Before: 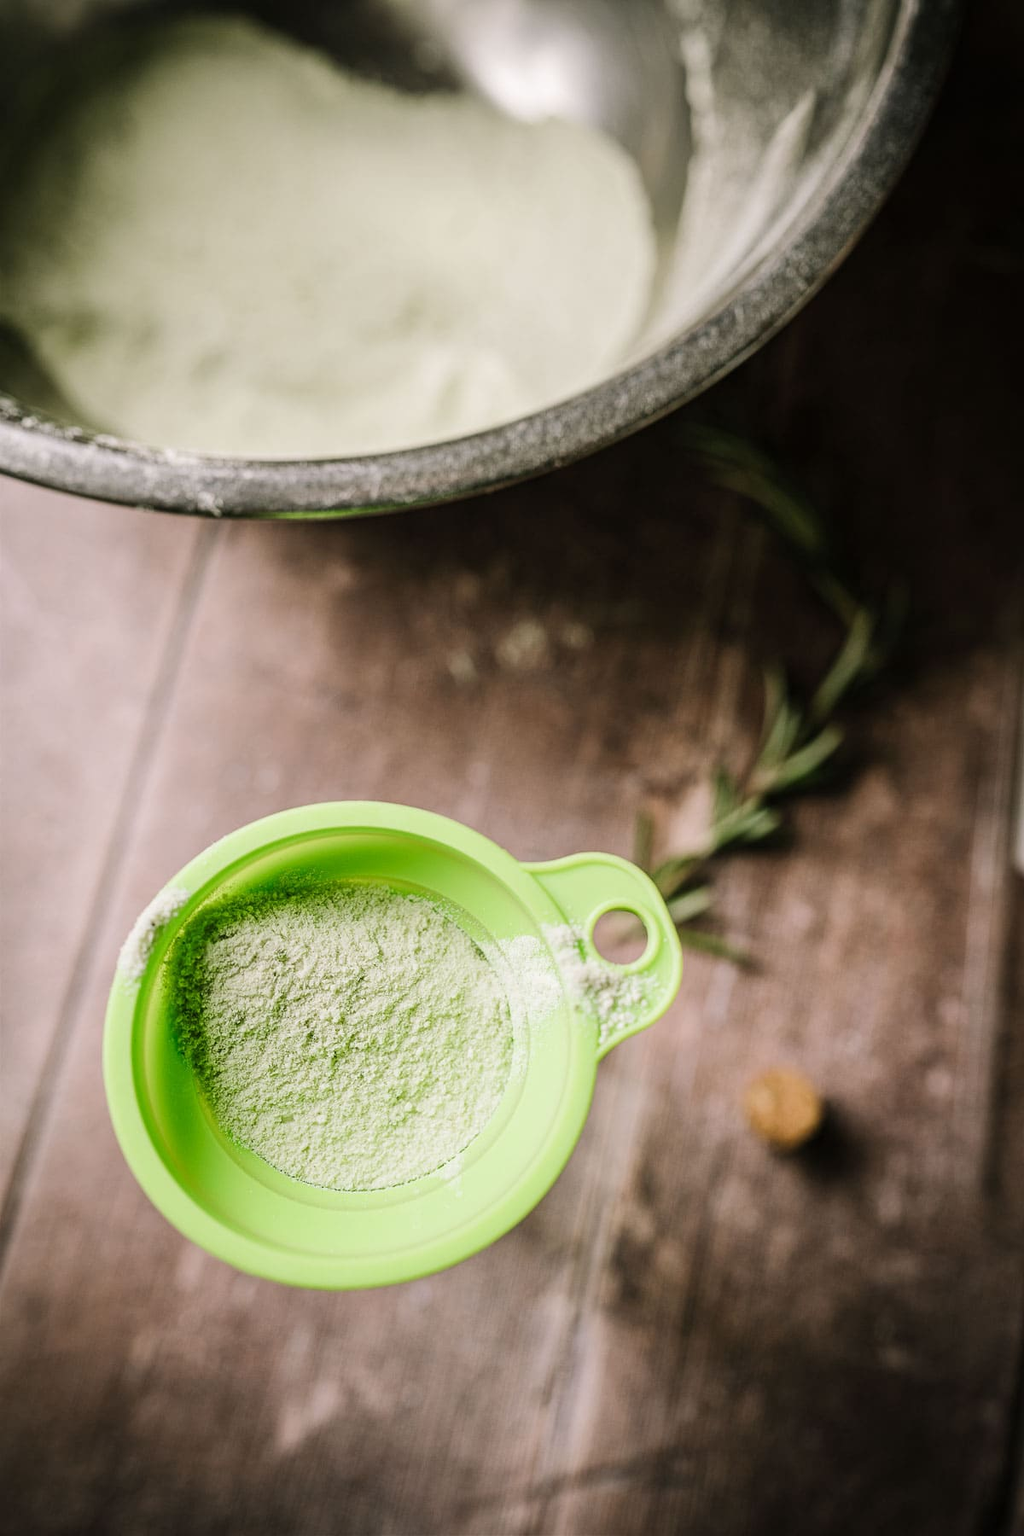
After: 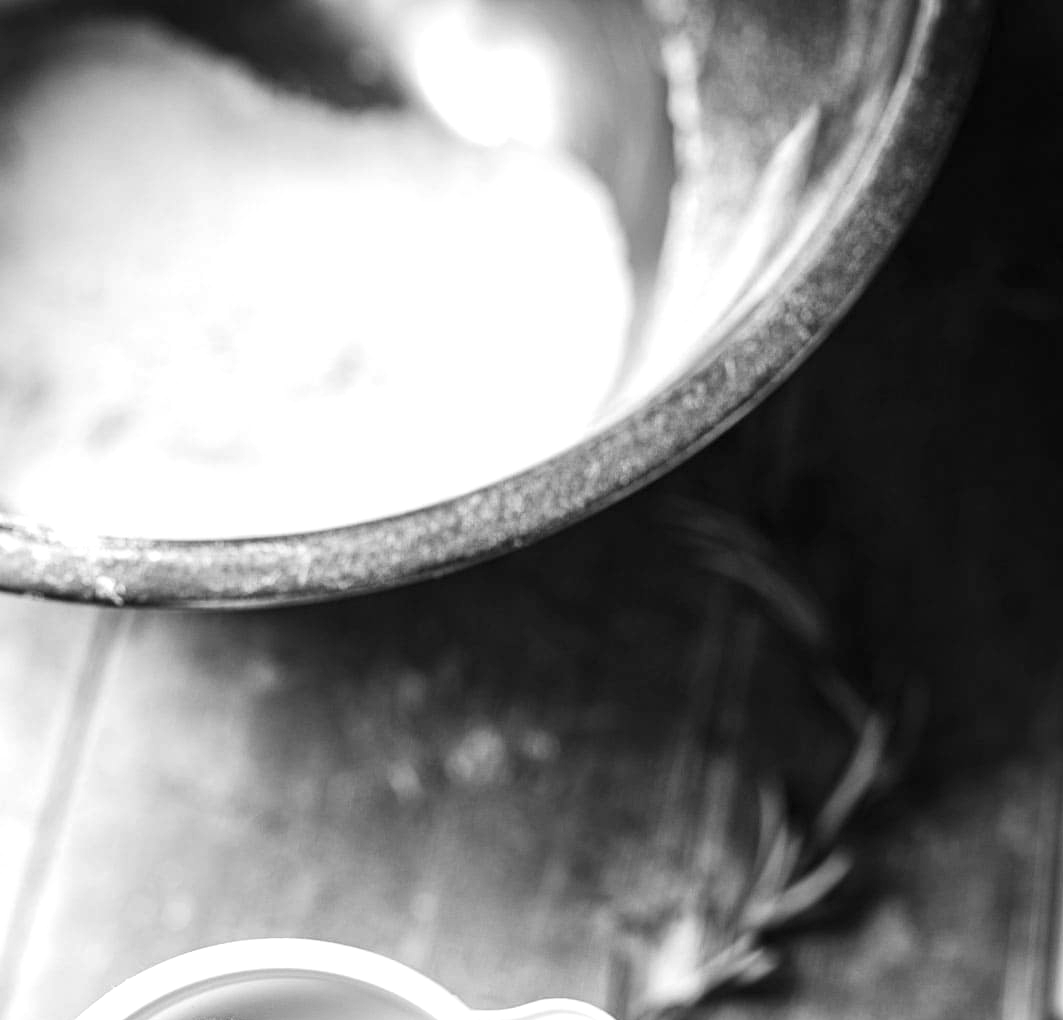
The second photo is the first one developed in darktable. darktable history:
exposure: black level correction 0, exposure 0.892 EV, compensate highlight preservation false
crop and rotate: left 11.36%, bottom 43.311%
color calibration: output gray [0.267, 0.423, 0.261, 0], x 0.38, y 0.389, temperature 4081.86 K
